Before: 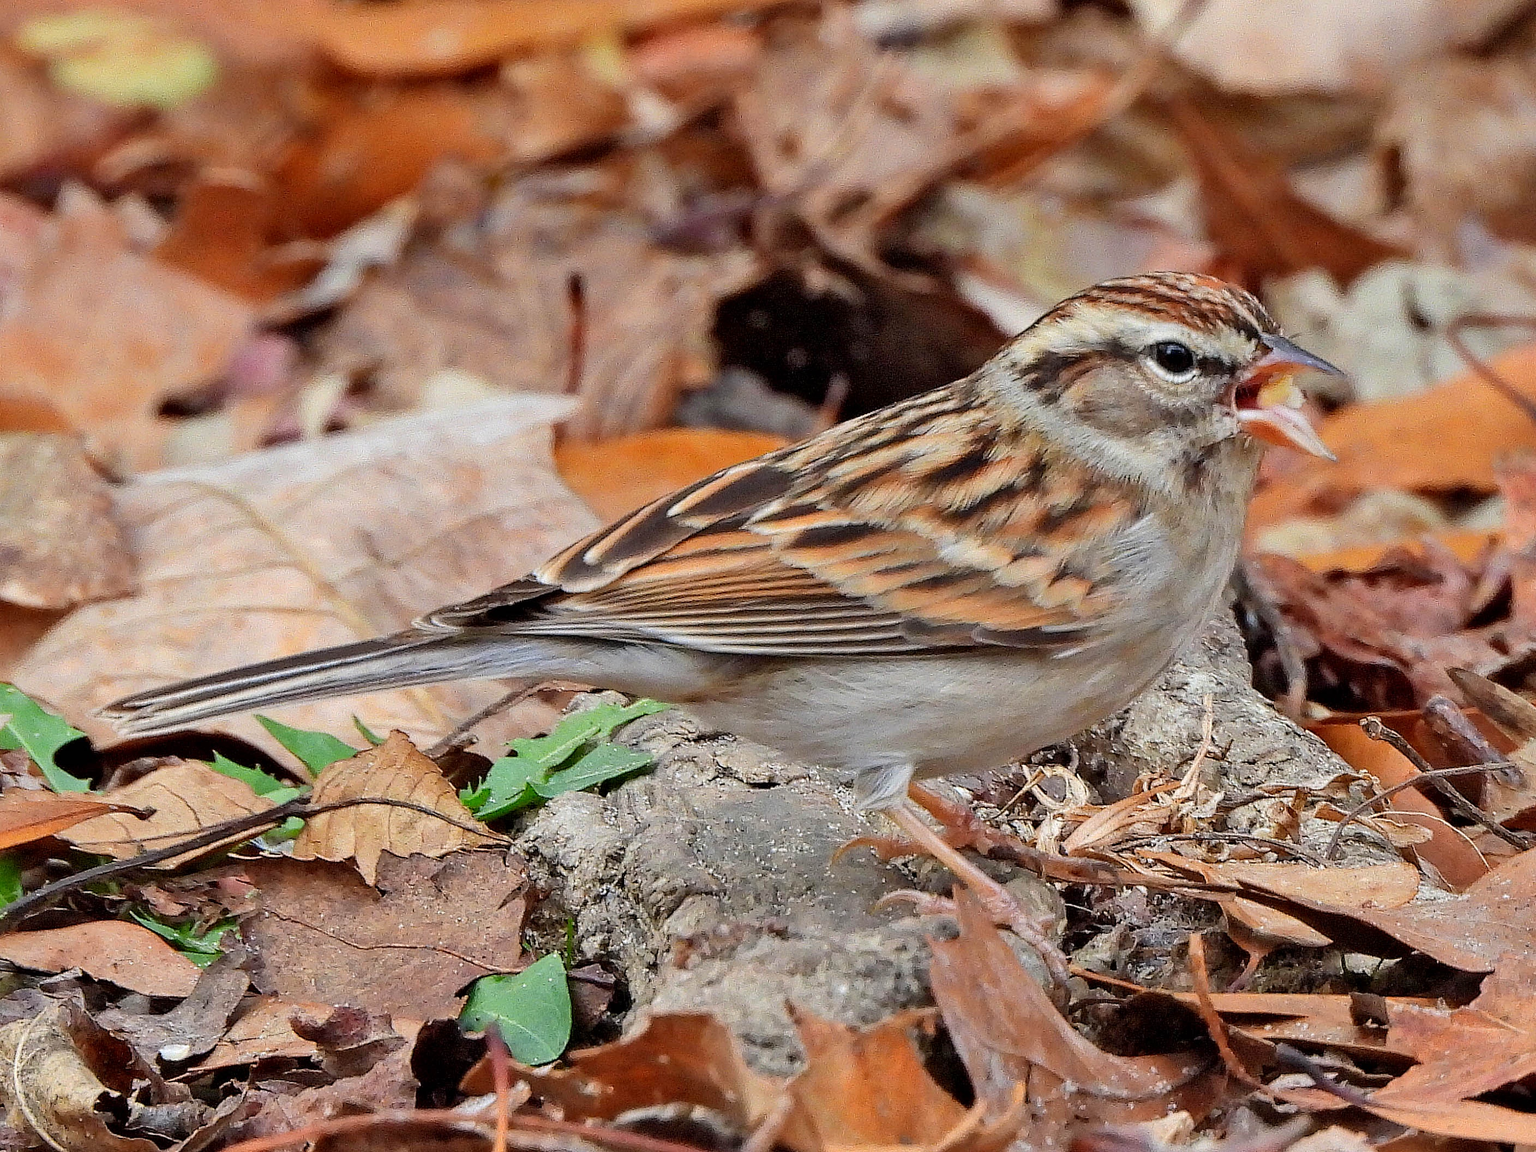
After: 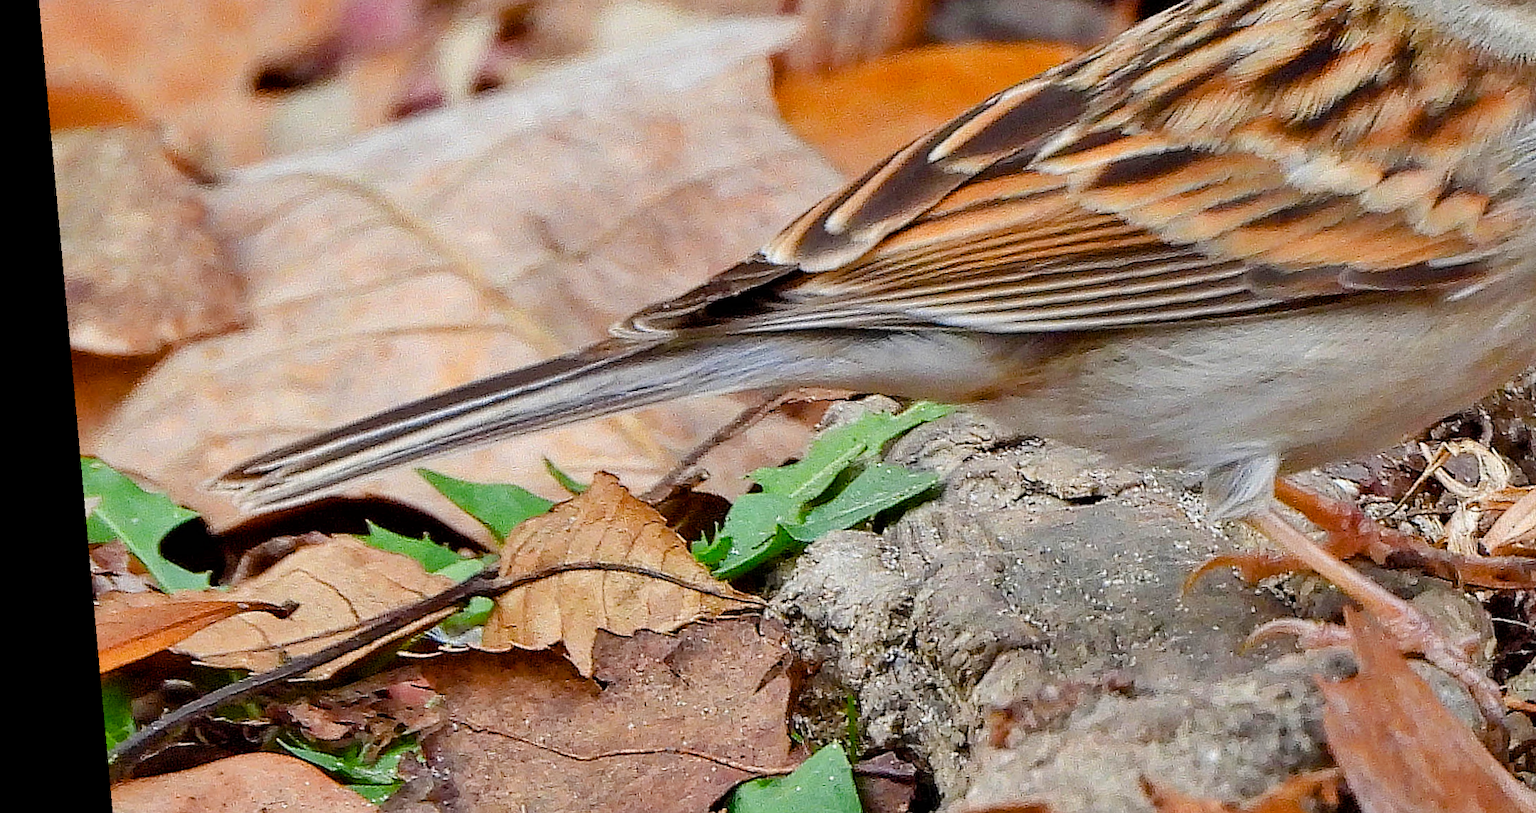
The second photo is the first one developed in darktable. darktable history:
color balance rgb: perceptual saturation grading › global saturation 20%, perceptual saturation grading › highlights -25%, perceptual saturation grading › shadows 50%
color correction: saturation 0.99
rotate and perspective: rotation -5.2°, automatic cropping off
tone curve: curves: ch0 [(0, 0) (0.003, 0.003) (0.011, 0.011) (0.025, 0.025) (0.044, 0.044) (0.069, 0.069) (0.1, 0.099) (0.136, 0.135) (0.177, 0.176) (0.224, 0.223) (0.277, 0.275) (0.335, 0.333) (0.399, 0.396) (0.468, 0.465) (0.543, 0.545) (0.623, 0.625) (0.709, 0.71) (0.801, 0.801) (0.898, 0.898) (1, 1)], preserve colors none
crop: top 36.498%, right 27.964%, bottom 14.995%
